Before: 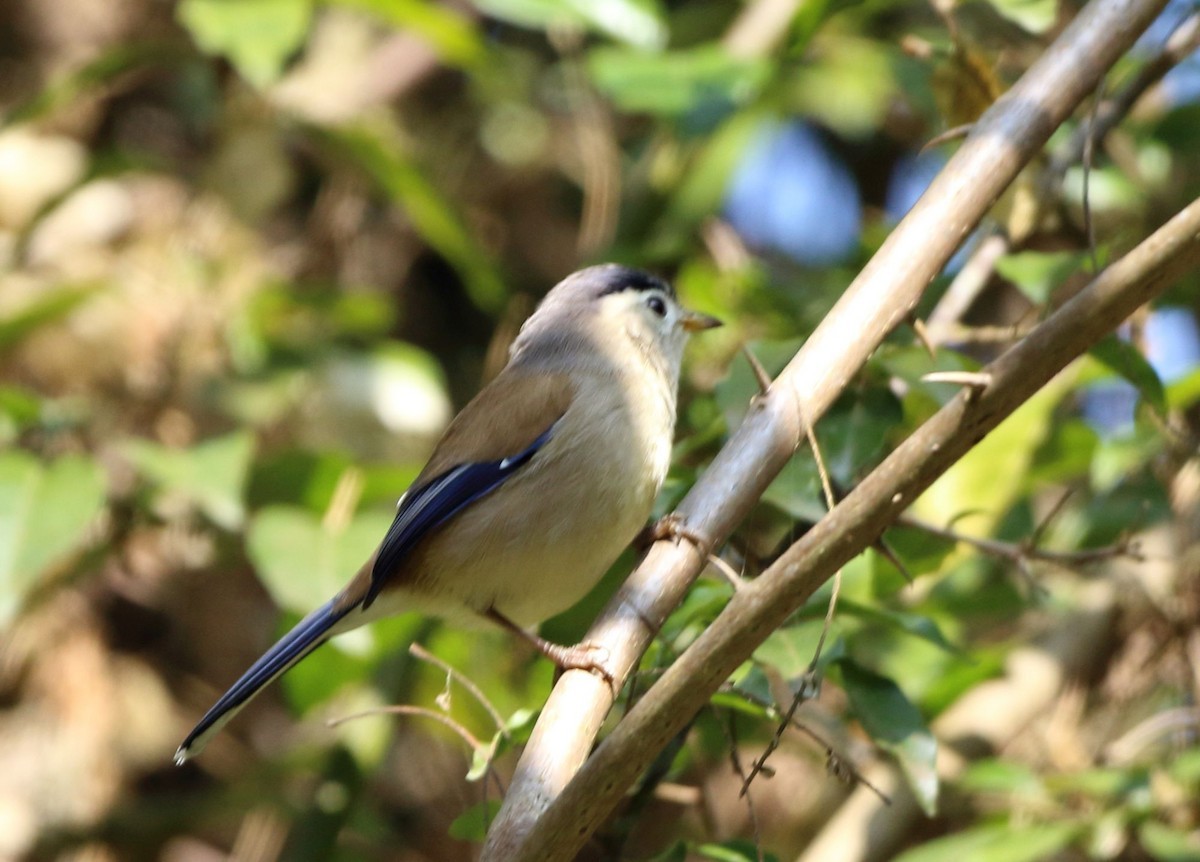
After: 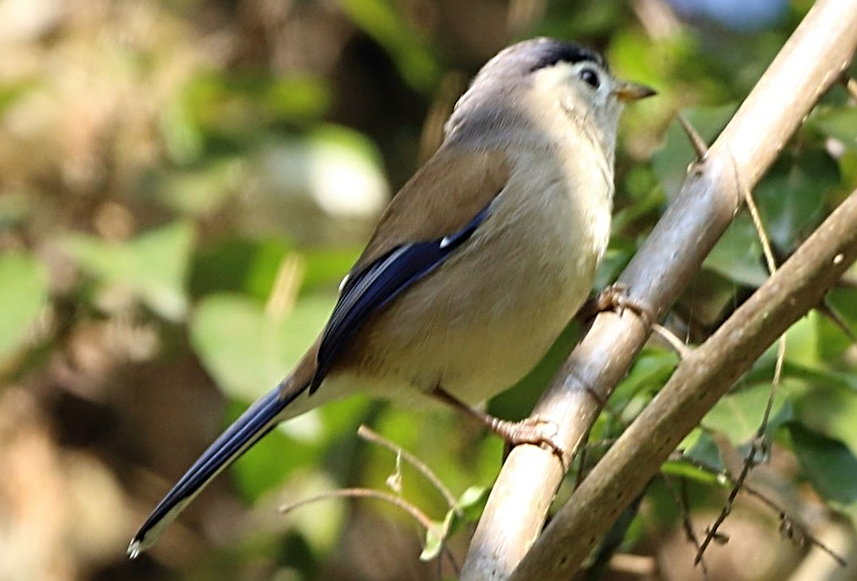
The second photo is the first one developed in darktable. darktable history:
rotate and perspective: rotation -2.56°, automatic cropping off
crop: left 6.488%, top 27.668%, right 24.183%, bottom 8.656%
sharpen: radius 2.676, amount 0.669
